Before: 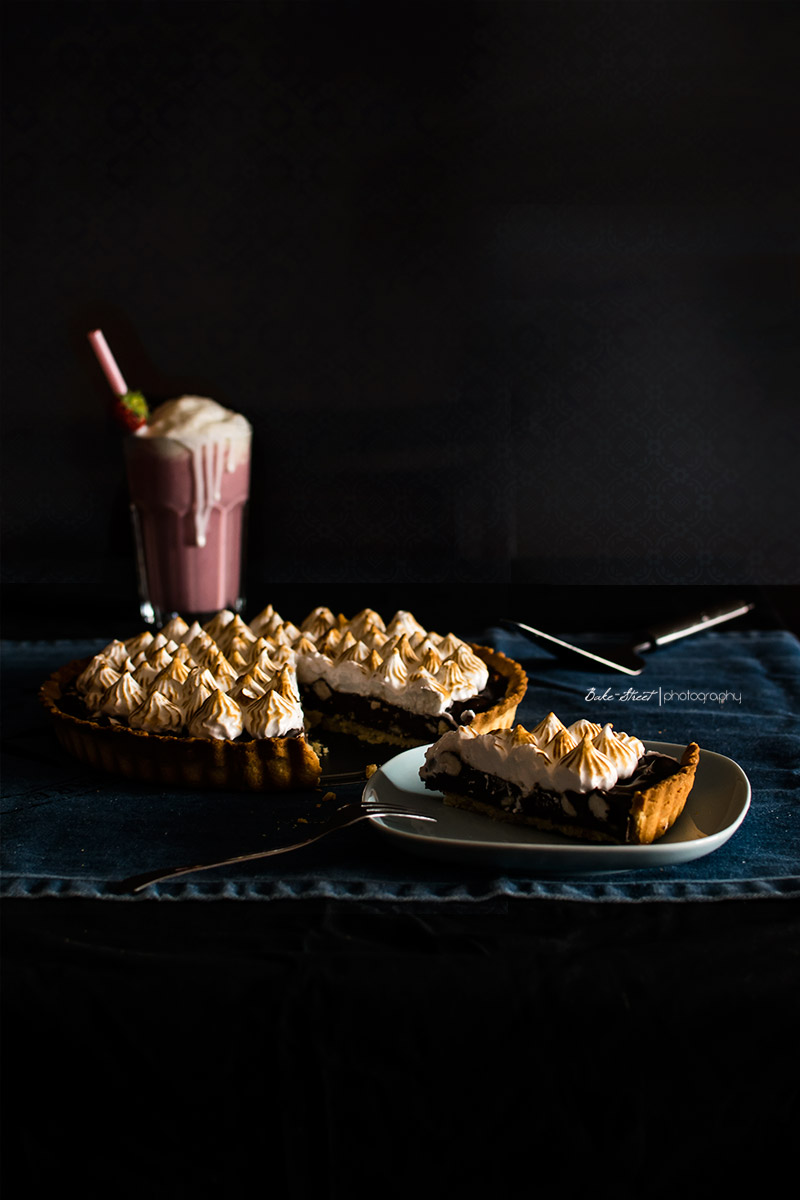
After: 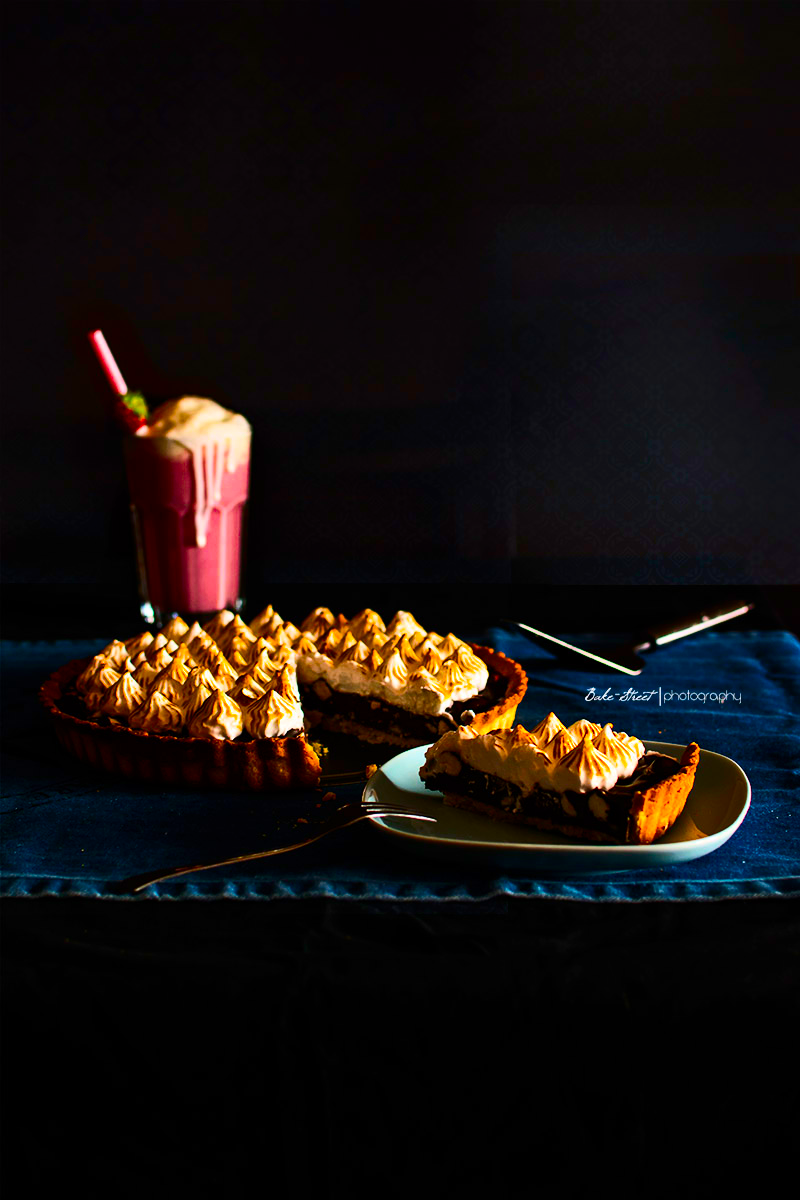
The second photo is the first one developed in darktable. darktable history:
contrast brightness saturation: contrast 0.26, brightness 0.02, saturation 0.87
color balance rgb: perceptual saturation grading › global saturation 30%, global vibrance 10%
shadows and highlights: radius 125.46, shadows 30.51, highlights -30.51, low approximation 0.01, soften with gaussian
tone equalizer: on, module defaults
